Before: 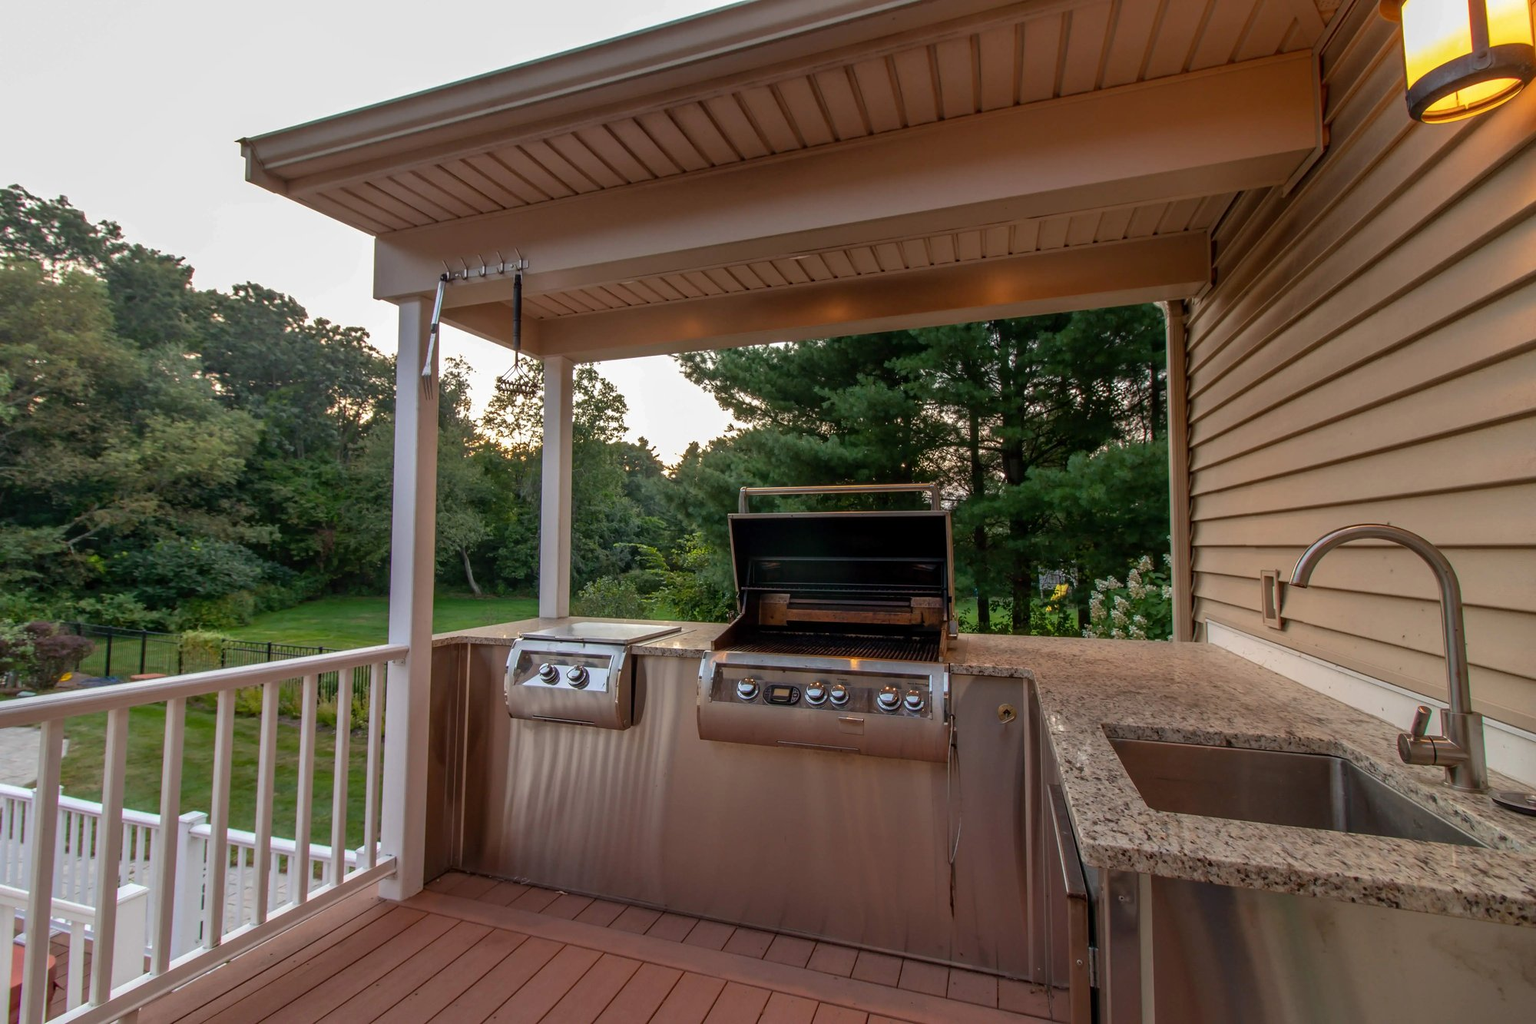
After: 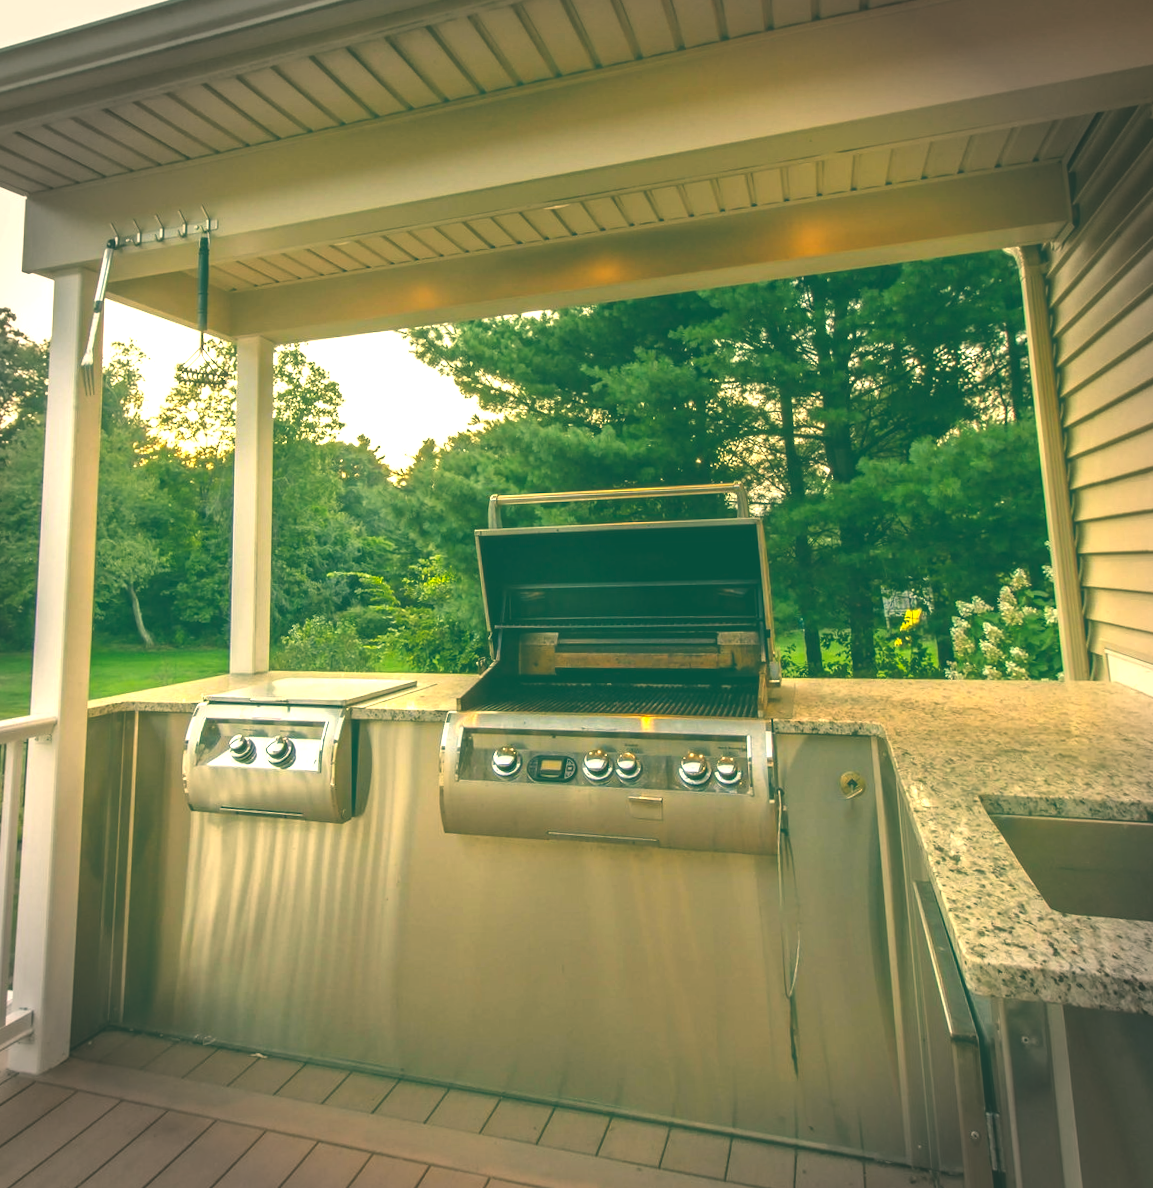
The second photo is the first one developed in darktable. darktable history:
exposure: black level correction -0.023, exposure 1.397 EV, compensate highlight preservation false
rotate and perspective: rotation -1.68°, lens shift (vertical) -0.146, crop left 0.049, crop right 0.912, crop top 0.032, crop bottom 0.96
crop and rotate: left 22.918%, top 5.629%, right 14.711%, bottom 2.247%
color correction: highlights a* 1.83, highlights b* 34.02, shadows a* -36.68, shadows b* -5.48
vignetting: fall-off start 88.03%, fall-off radius 24.9%
